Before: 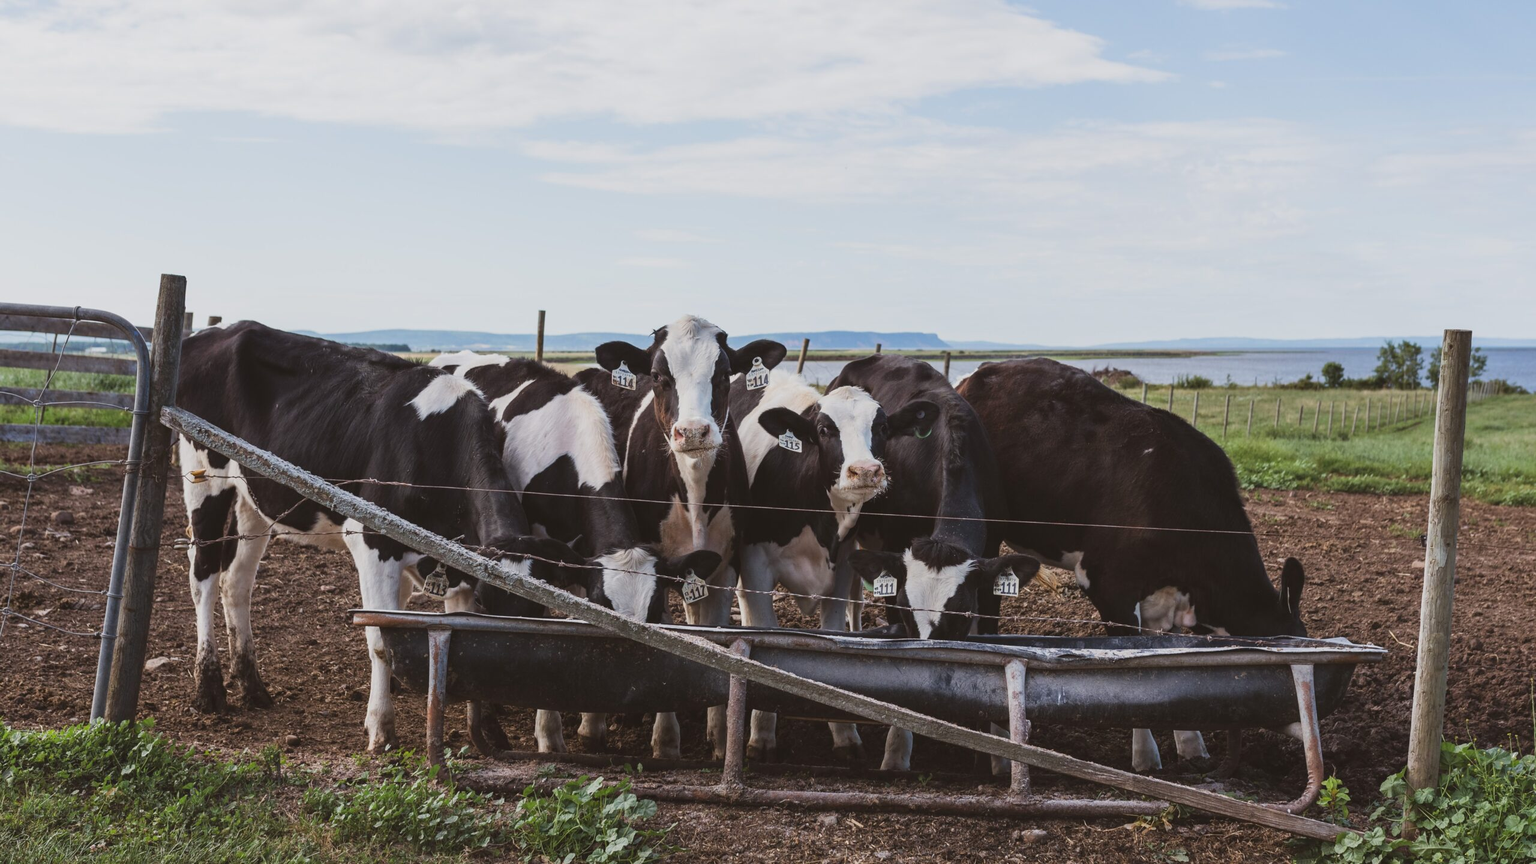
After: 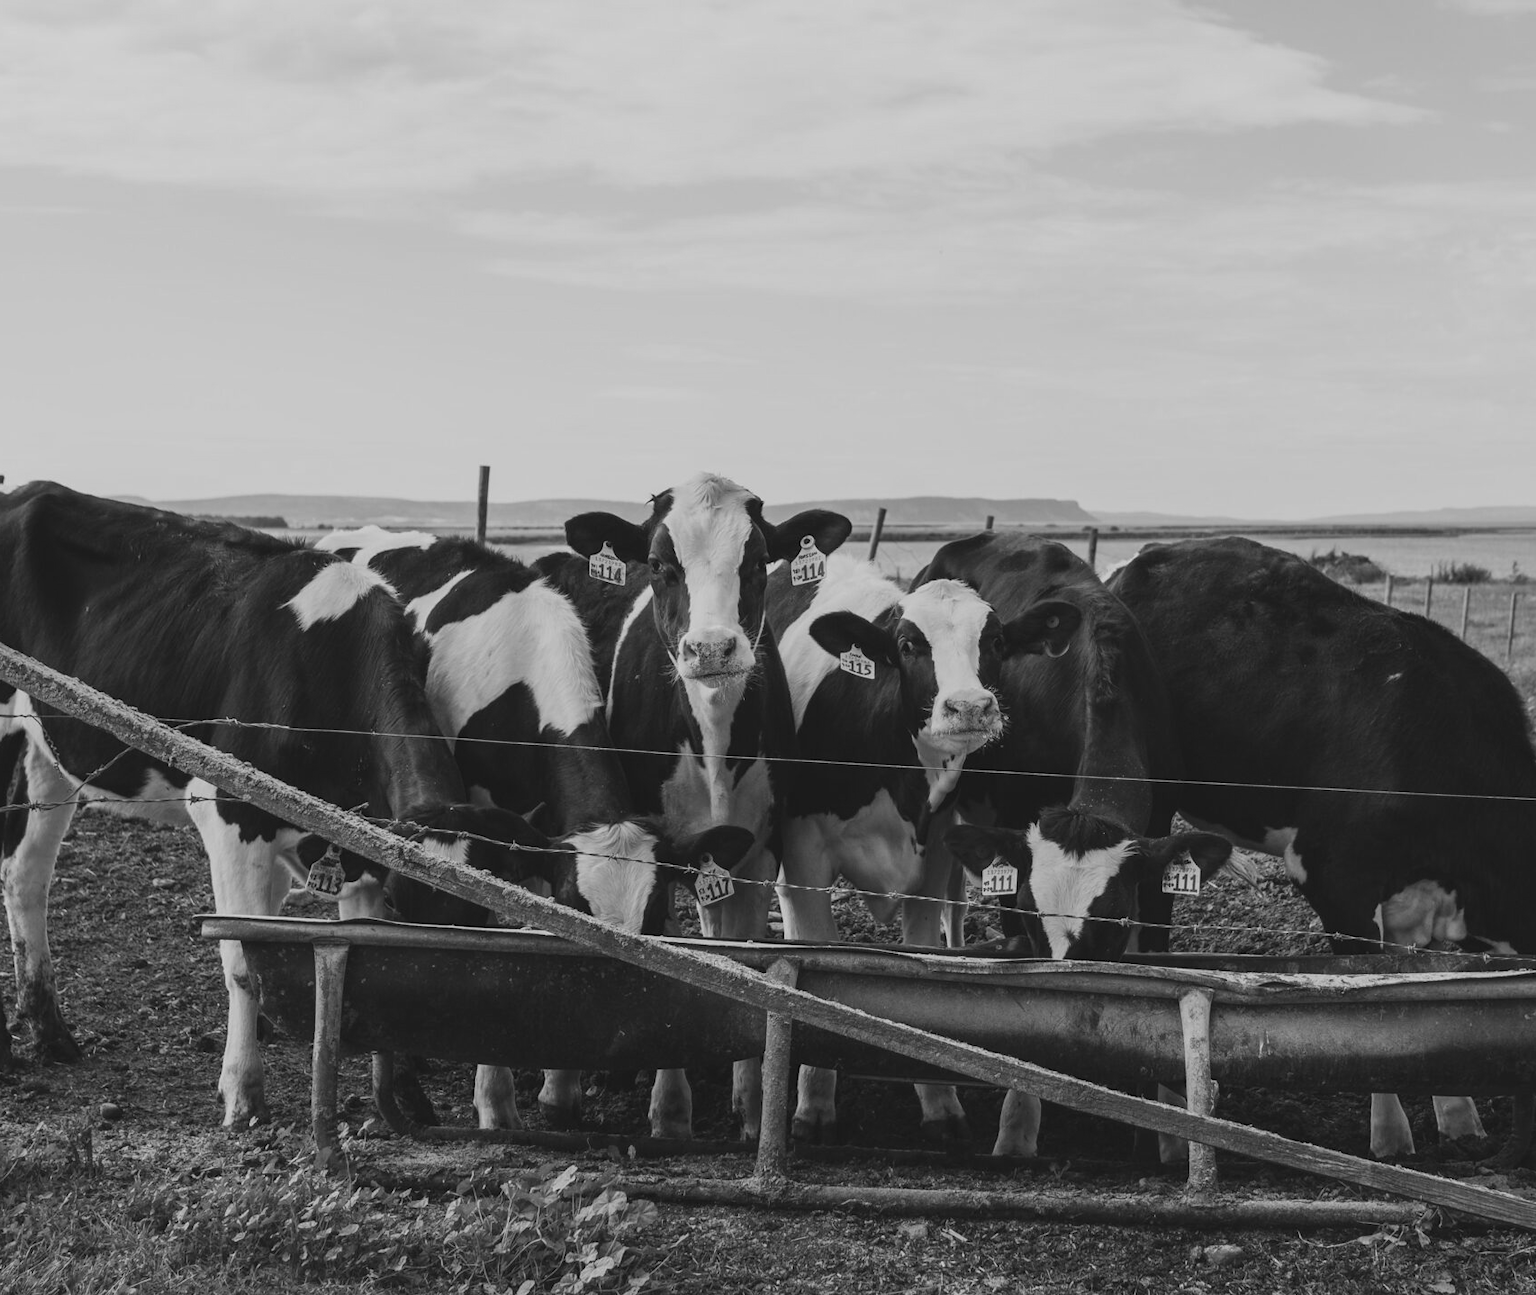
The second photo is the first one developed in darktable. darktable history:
monochrome: a -92.57, b 58.91
crop and rotate: left 14.292%, right 19.041%
